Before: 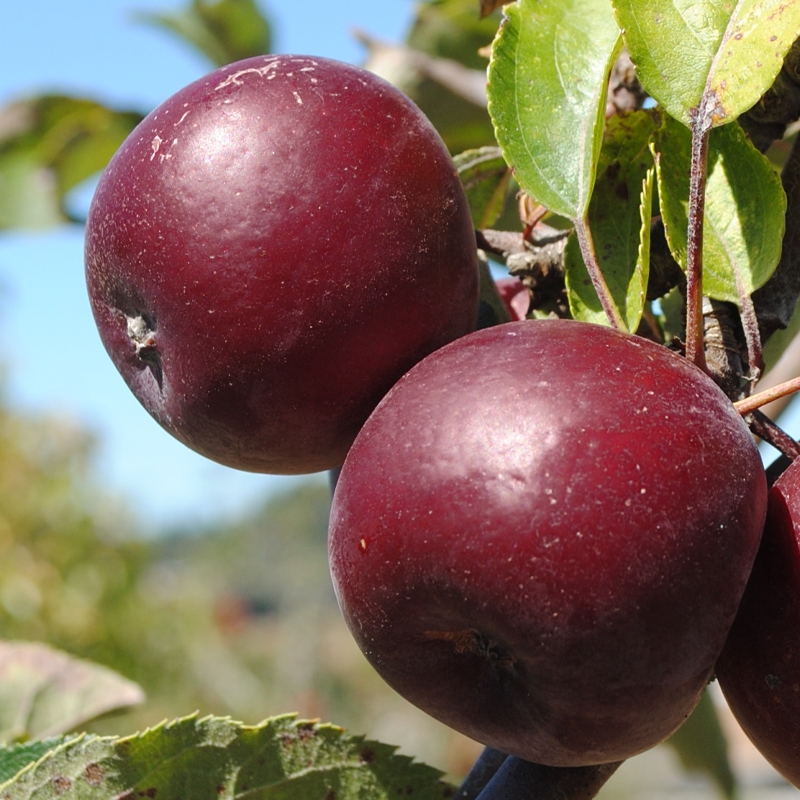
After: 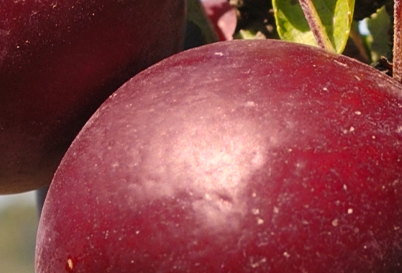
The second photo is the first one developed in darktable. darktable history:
crop: left 36.737%, top 35.013%, right 12.93%, bottom 30.766%
color correction: highlights a* 11.49, highlights b* 11.94
